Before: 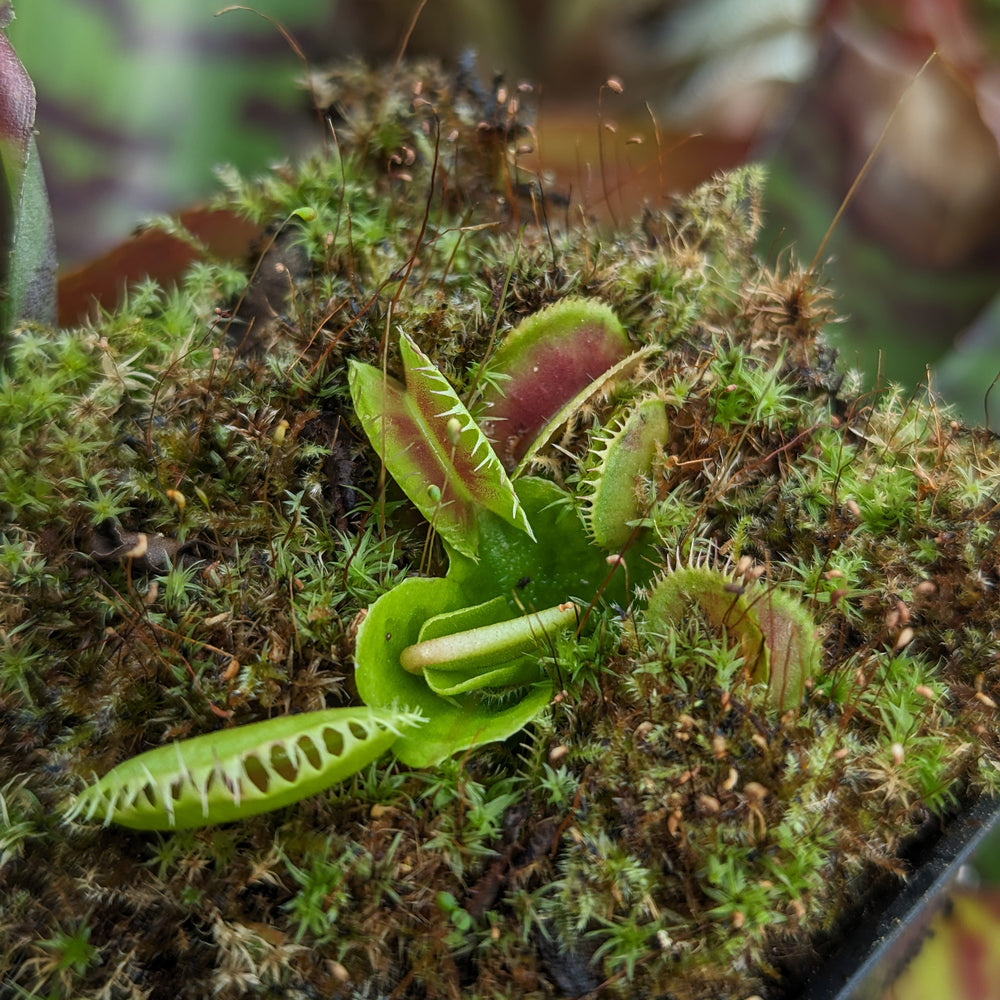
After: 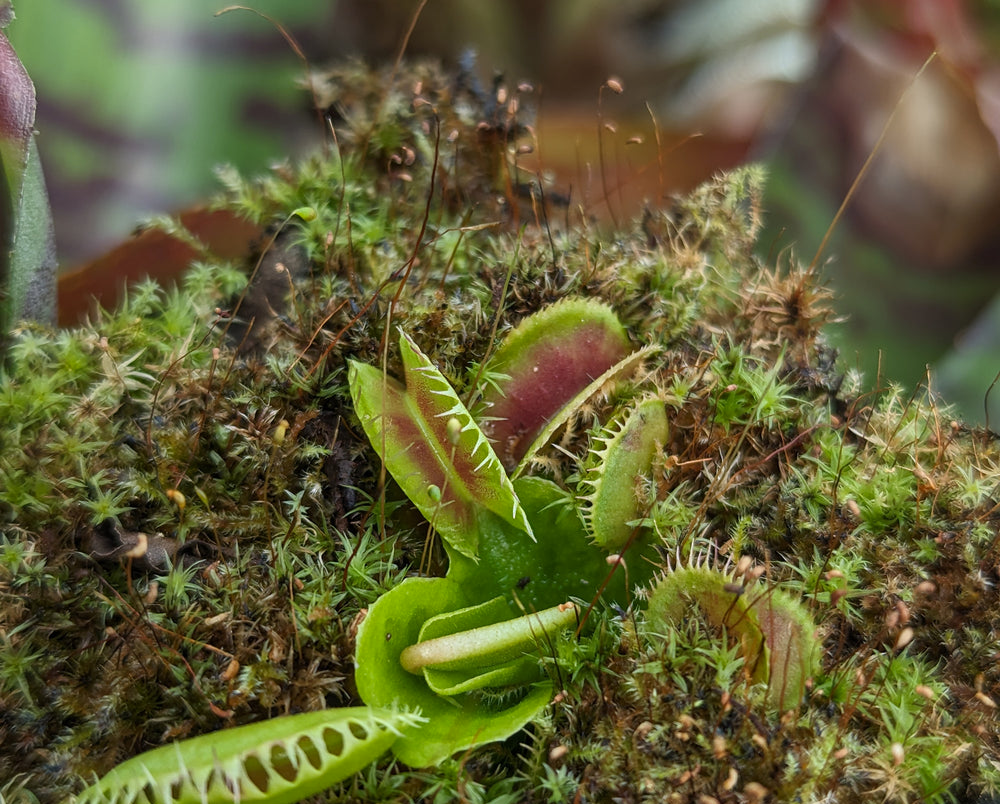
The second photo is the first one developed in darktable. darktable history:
crop: bottom 19.528%
color zones: curves: ch0 [(0, 0.499) (0.143, 0.5) (0.286, 0.5) (0.429, 0.476) (0.571, 0.284) (0.714, 0.243) (0.857, 0.449) (1, 0.499)]; ch1 [(0, 0.532) (0.143, 0.645) (0.286, 0.696) (0.429, 0.211) (0.571, 0.504) (0.714, 0.493) (0.857, 0.495) (1, 0.532)]; ch2 [(0, 0.5) (0.143, 0.5) (0.286, 0.427) (0.429, 0.324) (0.571, 0.5) (0.714, 0.5) (0.857, 0.5) (1, 0.5)], mix -93.45%
